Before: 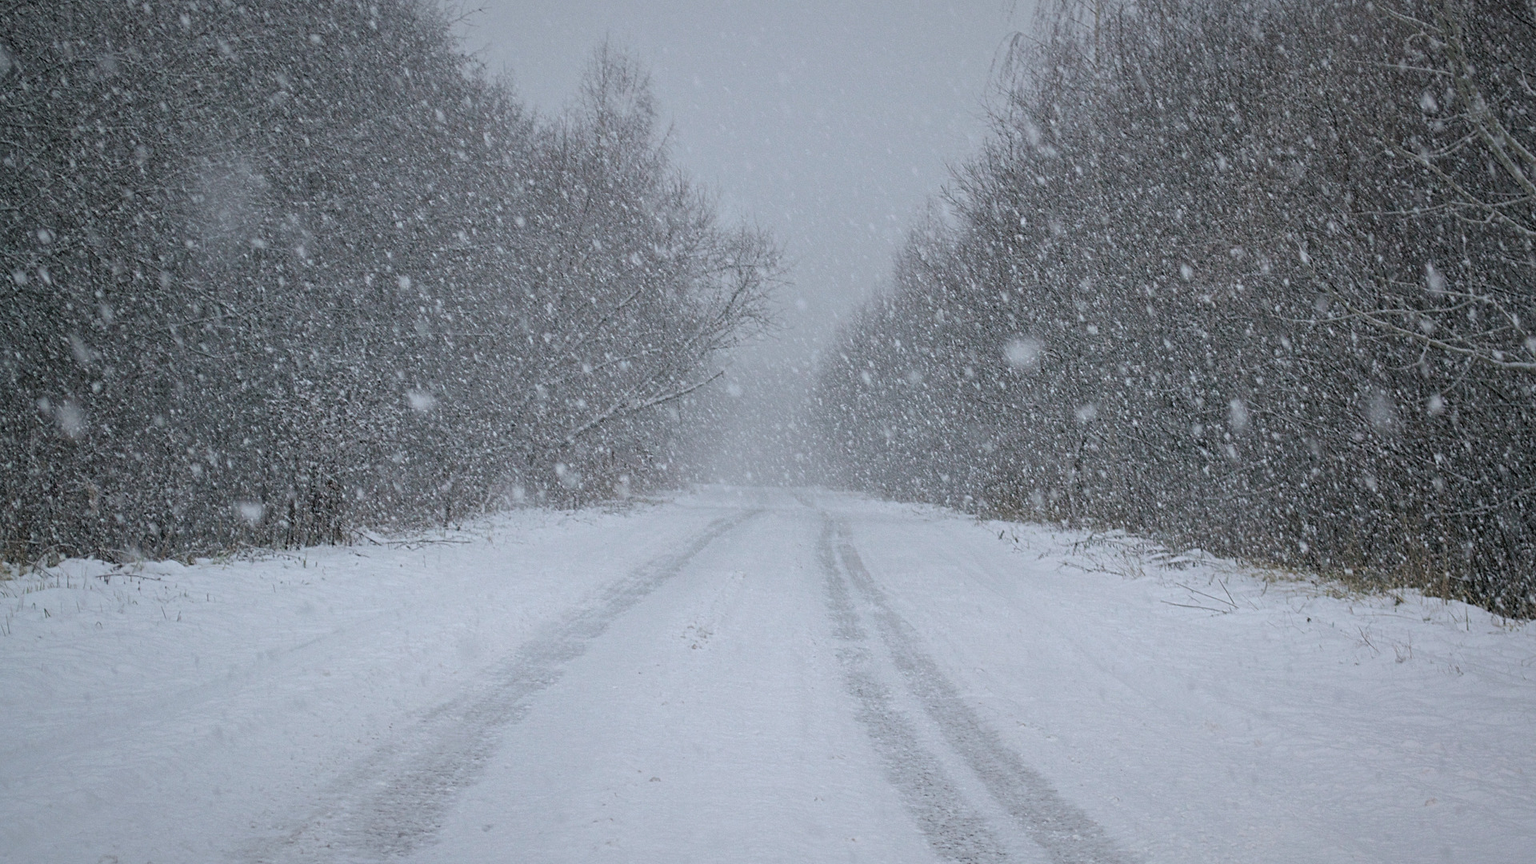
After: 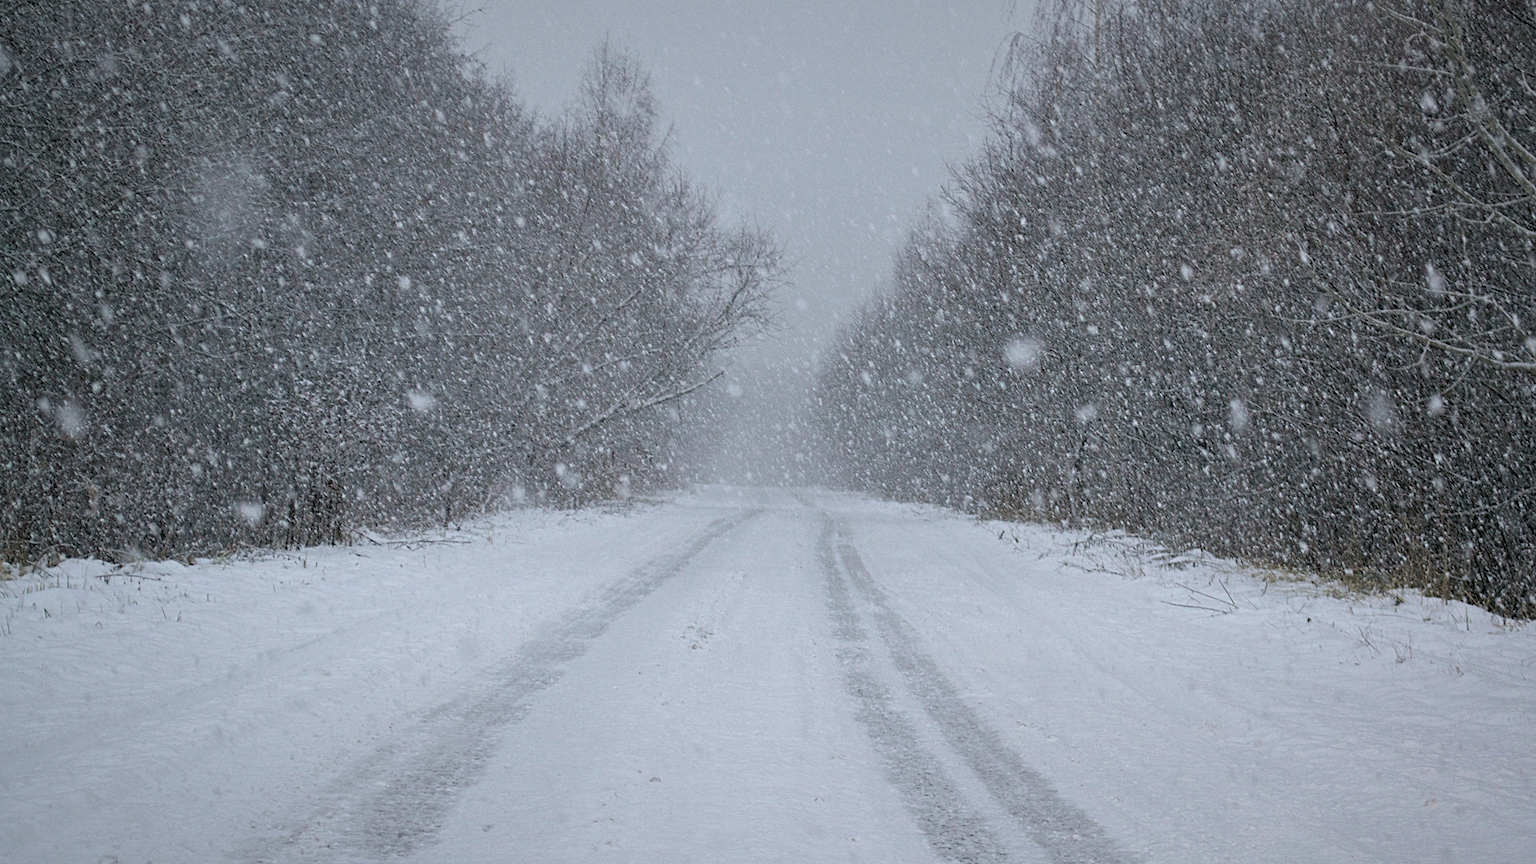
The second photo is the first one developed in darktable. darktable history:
contrast equalizer: y [[0.6 ×6], [0.55 ×6], [0 ×6], [0 ×6], [0 ×6]], mix 0.317
